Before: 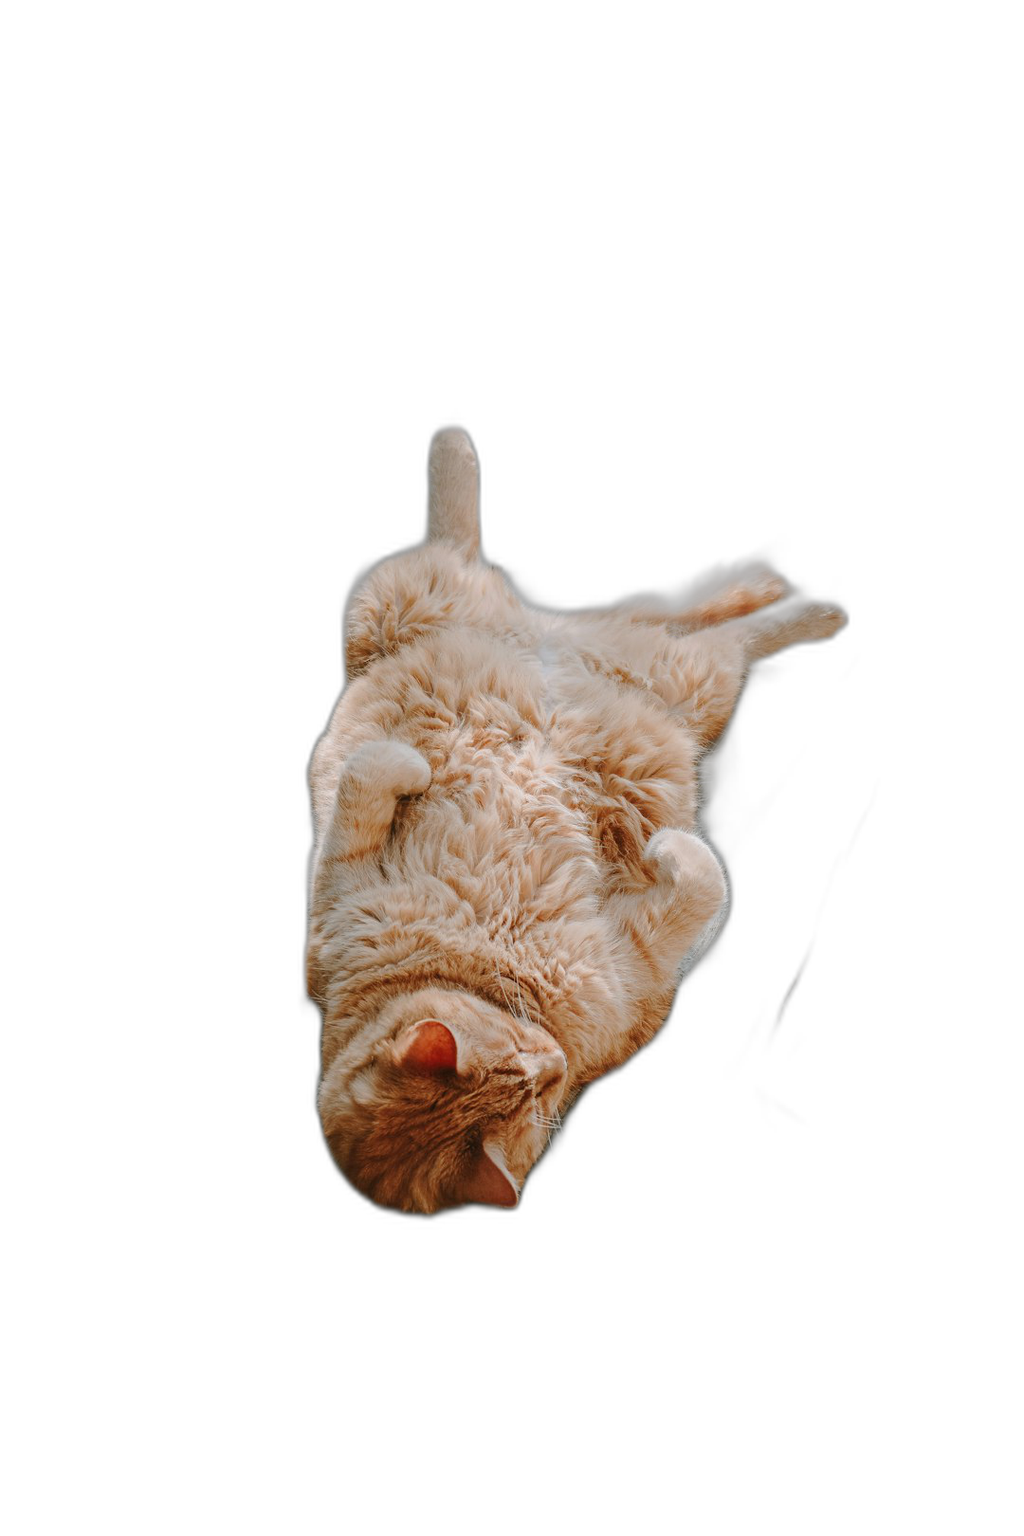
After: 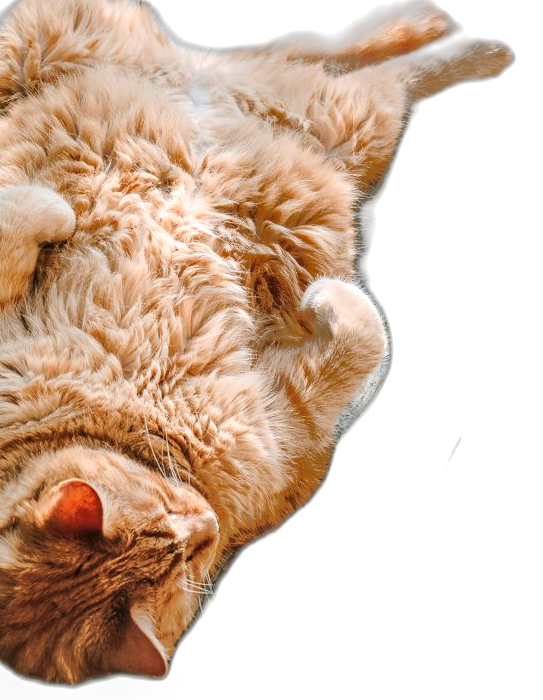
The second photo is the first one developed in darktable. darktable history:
local contrast: on, module defaults
tone curve: curves: ch0 [(0, 0.003) (0.044, 0.032) (0.12, 0.089) (0.197, 0.168) (0.281, 0.273) (0.468, 0.548) (0.588, 0.71) (0.701, 0.815) (0.86, 0.922) (1, 0.982)]; ch1 [(0, 0) (0.247, 0.215) (0.433, 0.382) (0.466, 0.426) (0.493, 0.481) (0.501, 0.5) (0.517, 0.524) (0.557, 0.582) (0.598, 0.651) (0.671, 0.735) (0.796, 0.85) (1, 1)]; ch2 [(0, 0) (0.249, 0.216) (0.357, 0.317) (0.448, 0.432) (0.478, 0.492) (0.498, 0.499) (0.517, 0.53) (0.537, 0.57) (0.569, 0.623) (0.61, 0.663) (0.706, 0.75) (0.808, 0.809) (0.991, 0.968)], color space Lab, linked channels, preserve colors none
crop: left 35.168%, top 36.794%, right 14.534%, bottom 19.94%
shadows and highlights: shadows 58.75, highlights -59.97
tone equalizer: -8 EV -0.781 EV, -7 EV -0.712 EV, -6 EV -0.565 EV, -5 EV -0.387 EV, -3 EV 0.371 EV, -2 EV 0.6 EV, -1 EV 0.676 EV, +0 EV 0.725 EV, edges refinement/feathering 500, mask exposure compensation -1.57 EV, preserve details no
